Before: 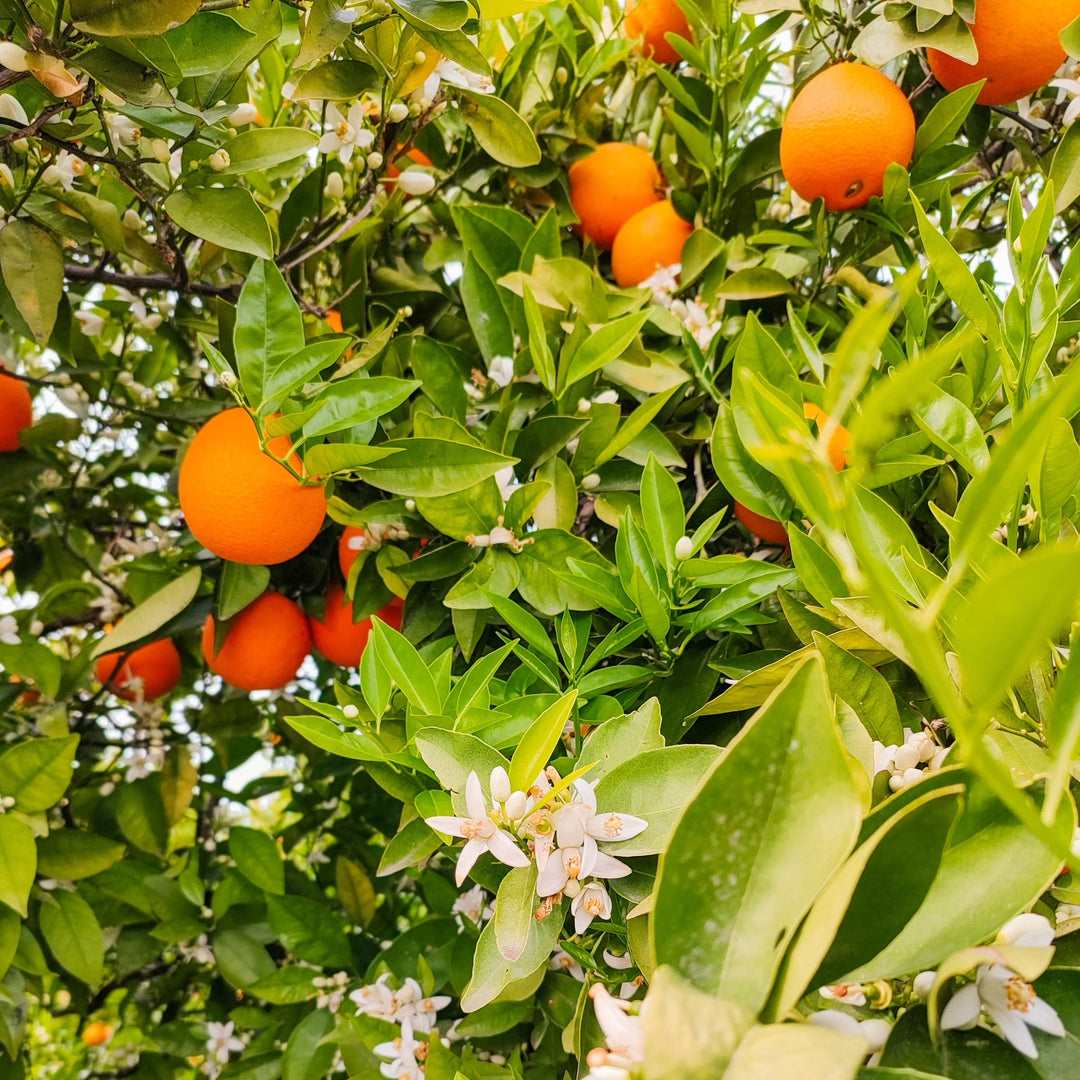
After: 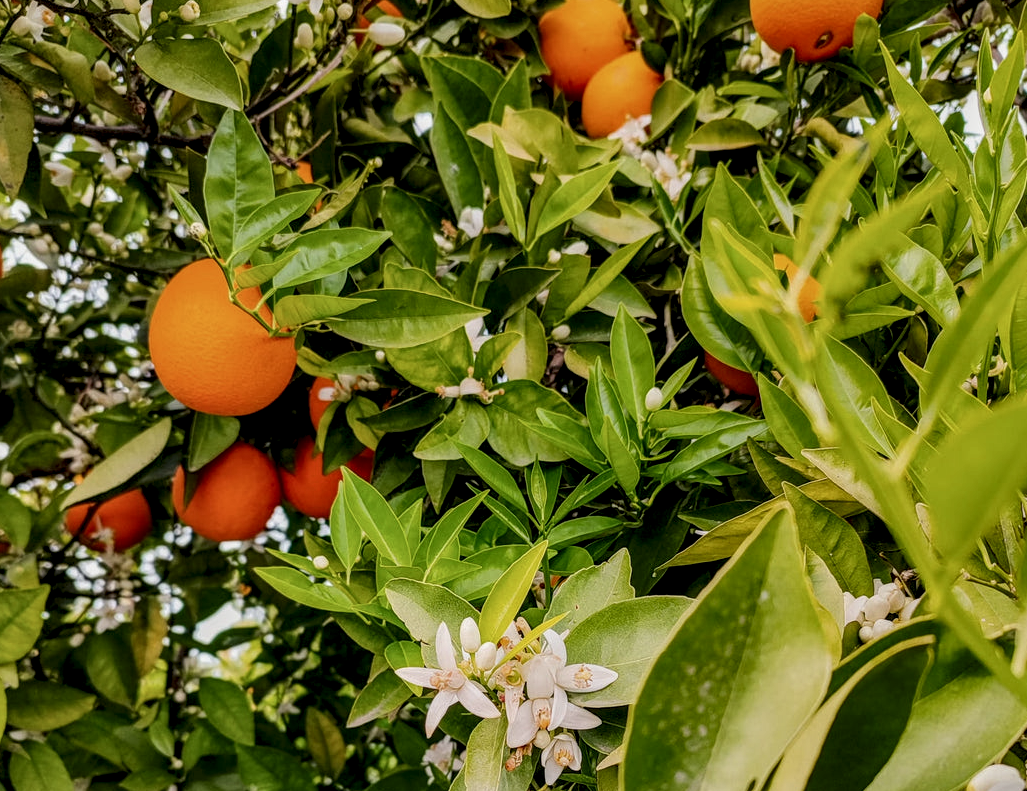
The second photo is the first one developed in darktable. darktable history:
crop and rotate: left 2.821%, top 13.8%, right 2.031%, bottom 12.882%
local contrast: highlights 65%, shadows 54%, detail 169%, midtone range 0.514
exposure: black level correction 0, exposure -0.793 EV, compensate exposure bias true, compensate highlight preservation false
